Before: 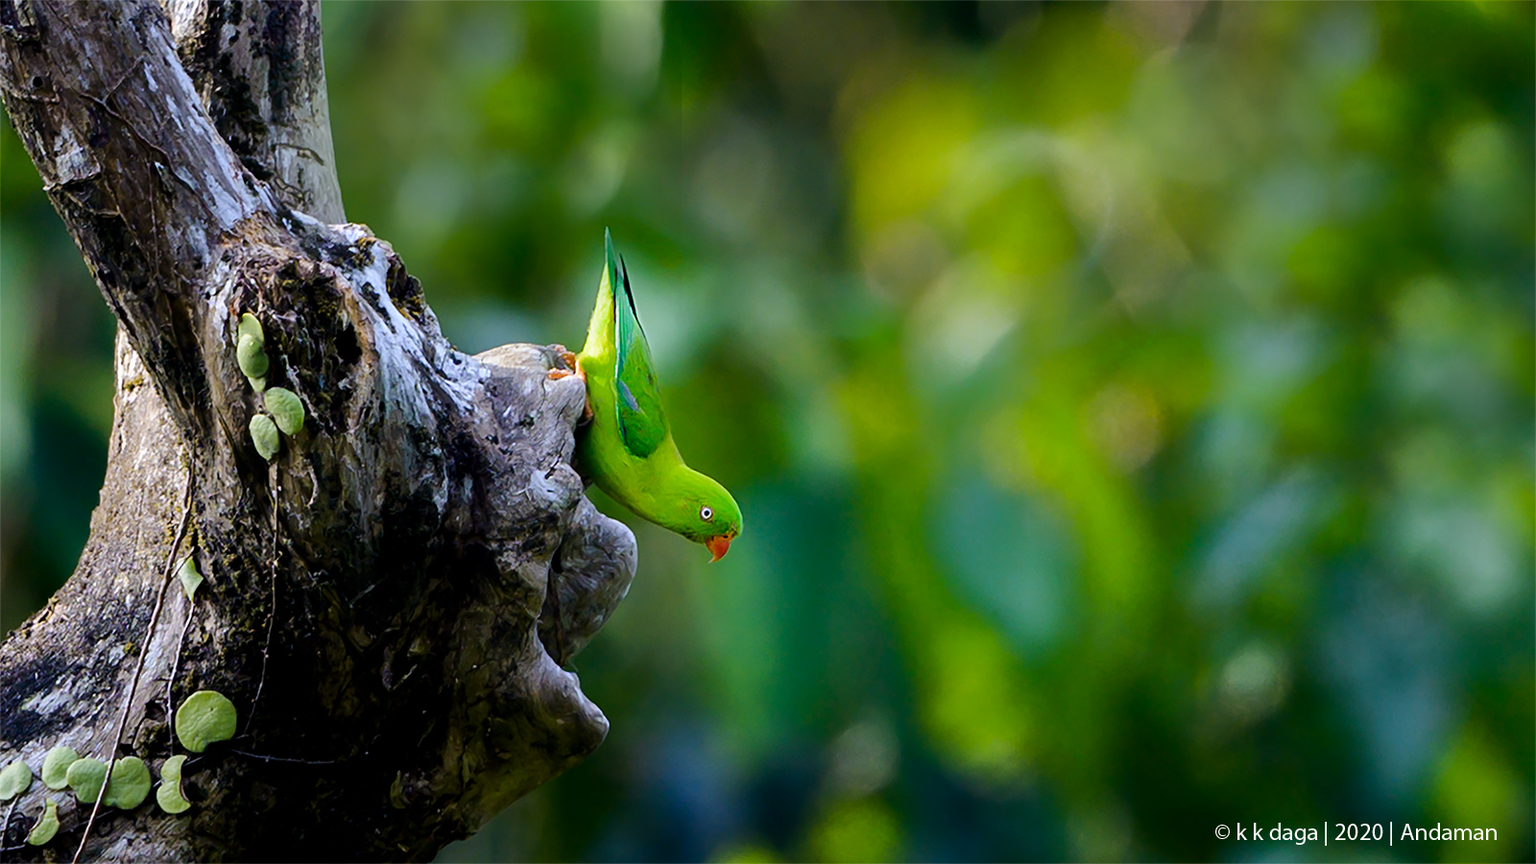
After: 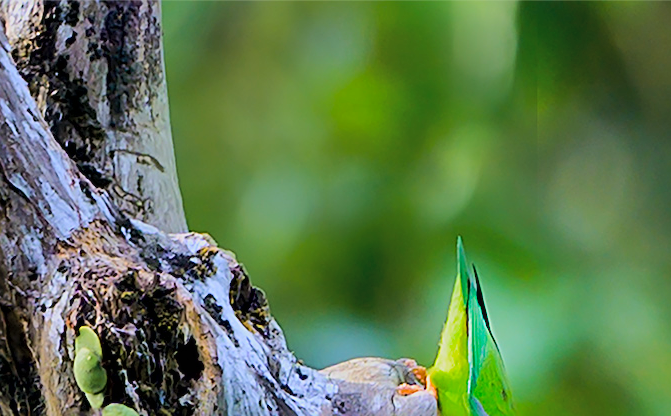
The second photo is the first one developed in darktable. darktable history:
crop and rotate: left 10.817%, top 0.062%, right 47.194%, bottom 53.626%
velvia: strength 15%
global tonemap: drago (0.7, 100)
exposure: black level correction 0.001, exposure 0.5 EV, compensate exposure bias true, compensate highlight preservation false
sharpen: on, module defaults
tone equalizer: -8 EV -0.417 EV, -7 EV -0.389 EV, -6 EV -0.333 EV, -5 EV -0.222 EV, -3 EV 0.222 EV, -2 EV 0.333 EV, -1 EV 0.389 EV, +0 EV 0.417 EV, edges refinement/feathering 500, mask exposure compensation -1.57 EV, preserve details no
